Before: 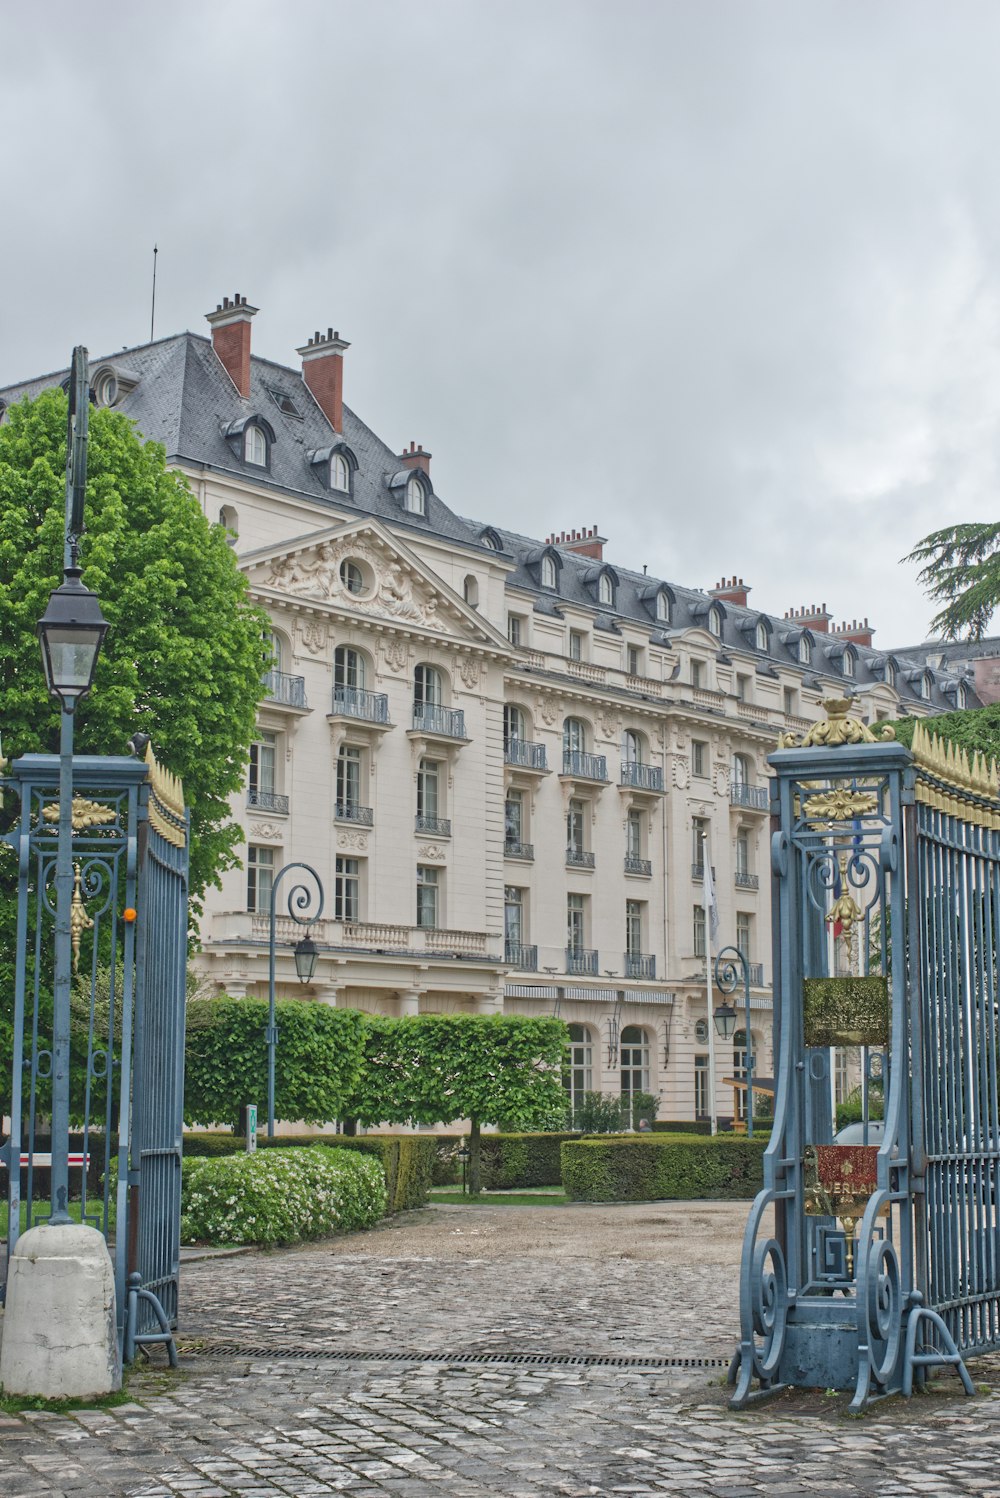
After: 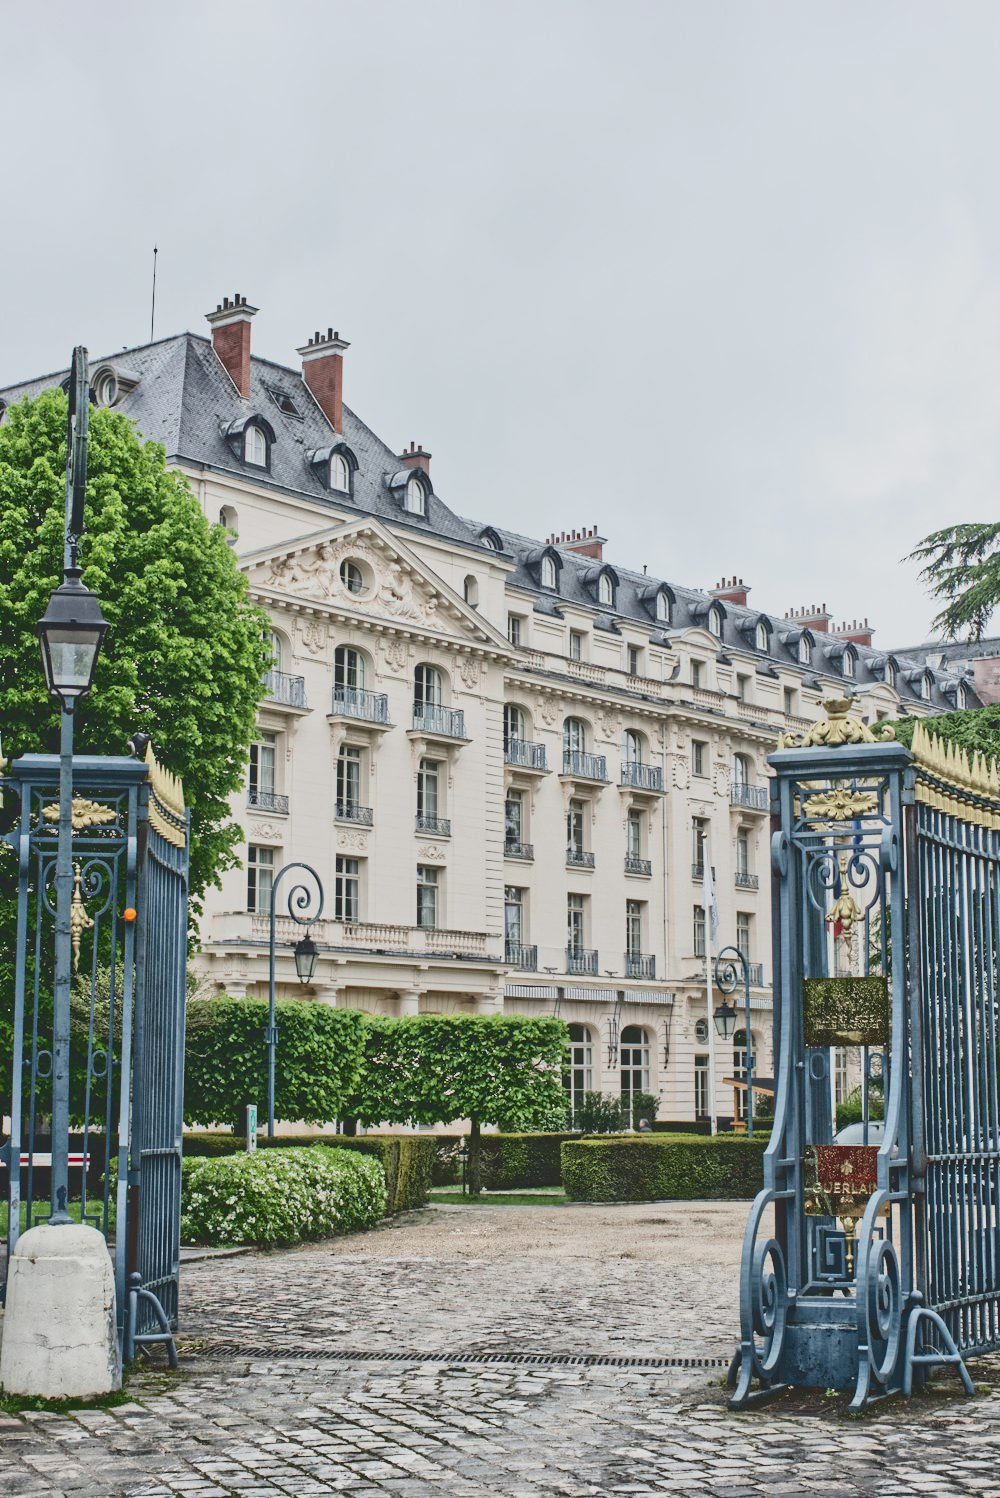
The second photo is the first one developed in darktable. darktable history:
tone curve: curves: ch0 [(0, 0) (0.003, 0.145) (0.011, 0.15) (0.025, 0.15) (0.044, 0.156) (0.069, 0.161) (0.1, 0.169) (0.136, 0.175) (0.177, 0.184) (0.224, 0.196) (0.277, 0.234) (0.335, 0.291) (0.399, 0.391) (0.468, 0.505) (0.543, 0.633) (0.623, 0.742) (0.709, 0.826) (0.801, 0.882) (0.898, 0.93) (1, 1)], color space Lab, independent channels, preserve colors none
filmic rgb: black relative exposure -7.65 EV, white relative exposure 4.56 EV, hardness 3.61
contrast brightness saturation: contrast -0.012, brightness -0.009, saturation 0.03
